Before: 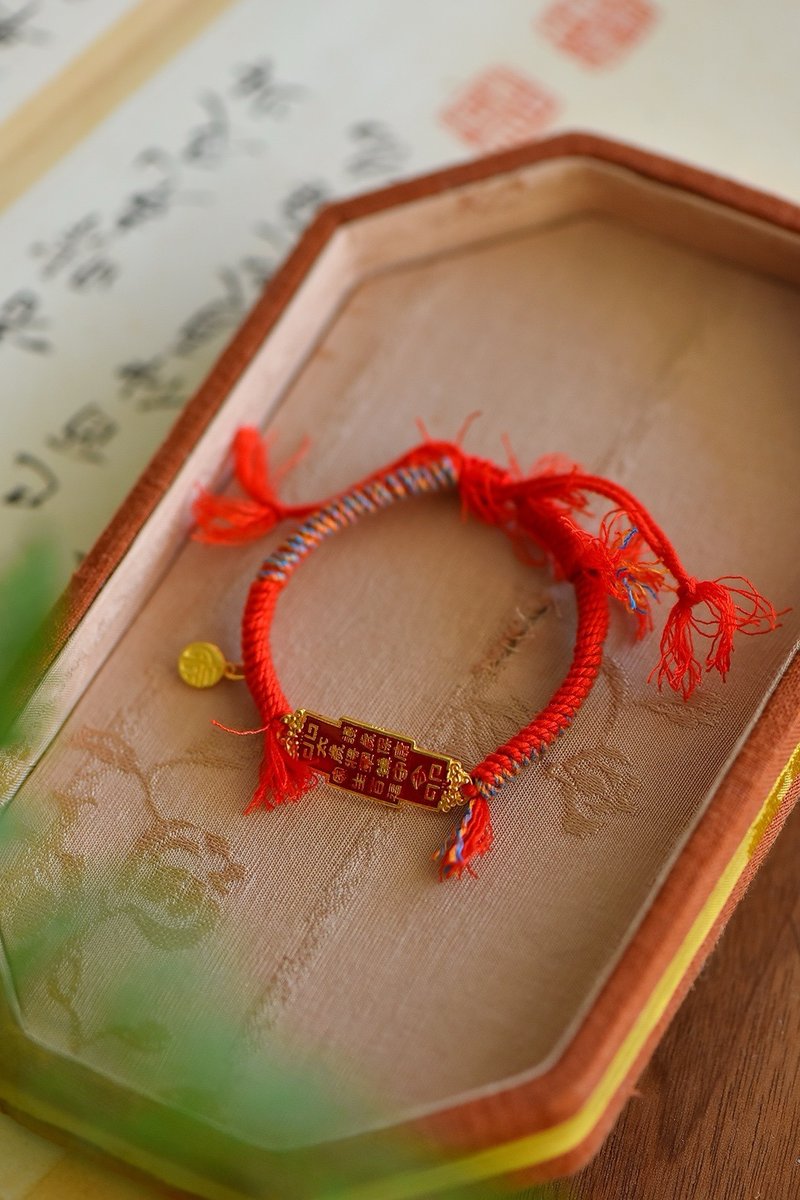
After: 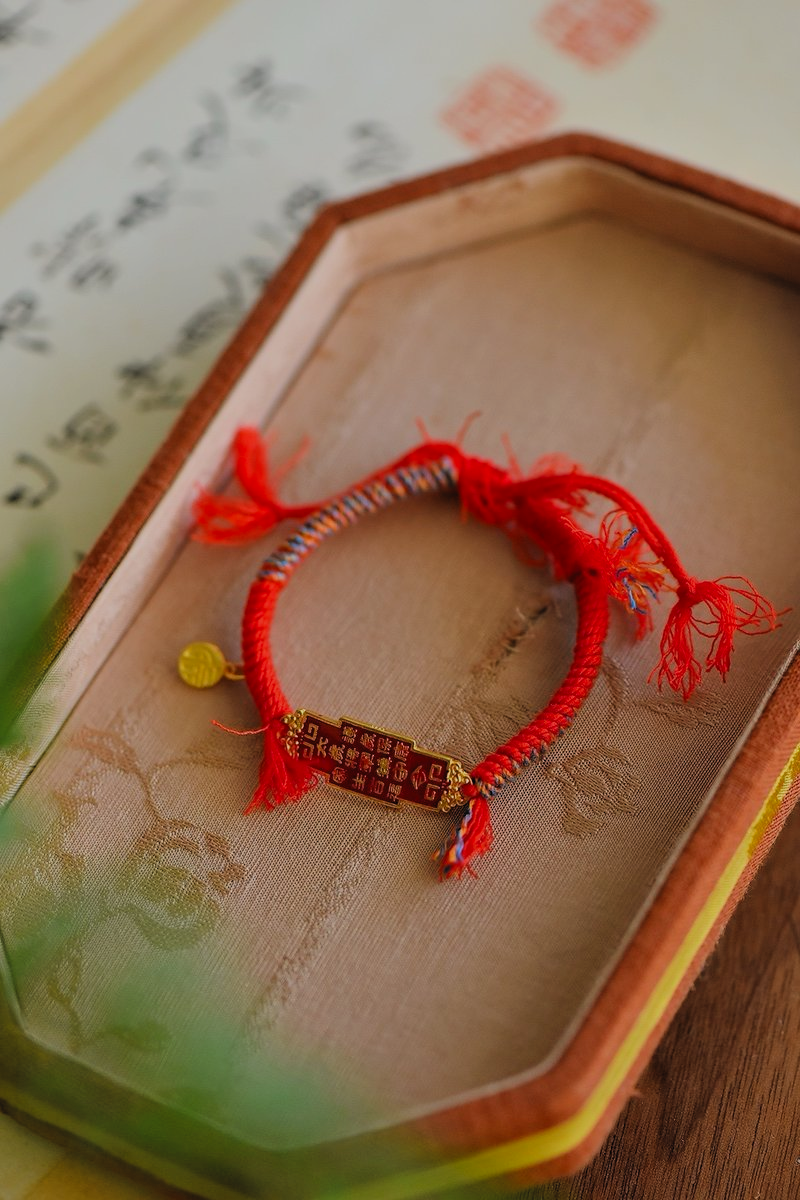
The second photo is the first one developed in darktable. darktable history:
shadows and highlights: radius 121.67, shadows 22.04, white point adjustment -9.69, highlights -14.23, soften with gaussian
filmic rgb: black relative exposure -5.03 EV, white relative exposure 3.52 EV, threshold 5.96 EV, hardness 3.16, contrast 1.203, highlights saturation mix -29.12%, color science v6 (2022), iterations of high-quality reconstruction 0, enable highlight reconstruction true
